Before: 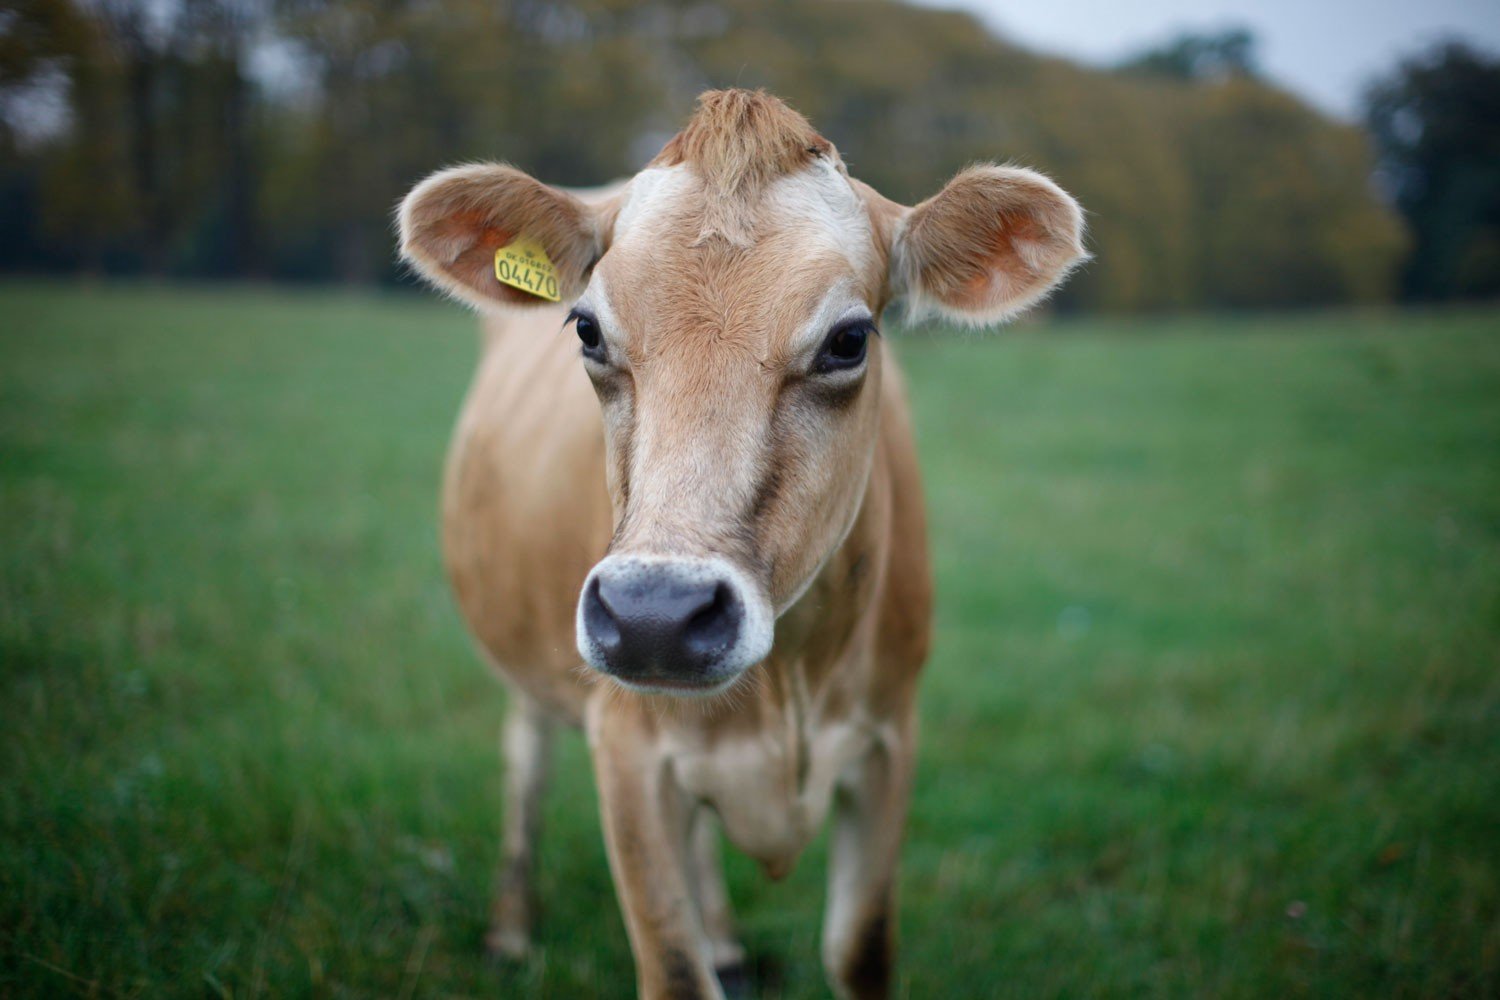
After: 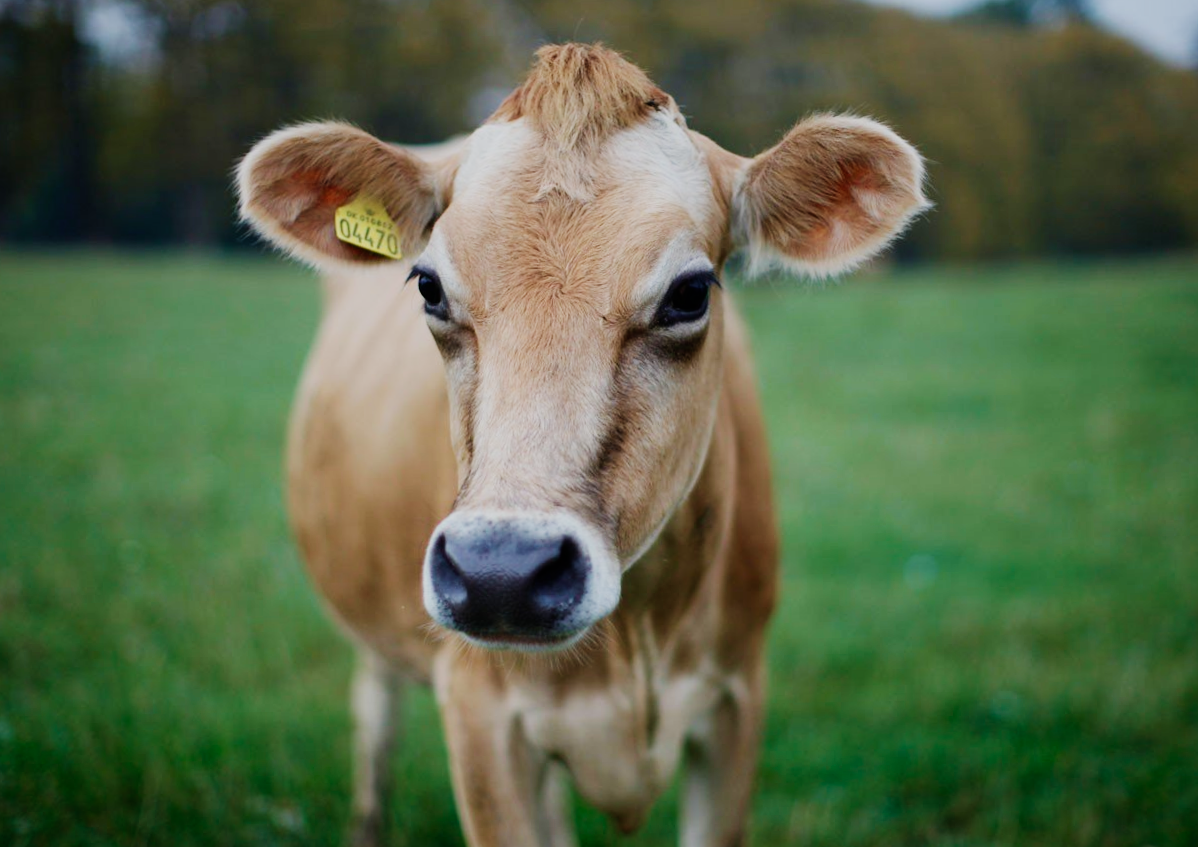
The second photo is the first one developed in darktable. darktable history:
crop: left 9.929%, top 3.475%, right 9.188%, bottom 9.529%
rotate and perspective: rotation -1°, crop left 0.011, crop right 0.989, crop top 0.025, crop bottom 0.975
sigmoid: skew -0.2, preserve hue 0%, red attenuation 0.1, red rotation 0.035, green attenuation 0.1, green rotation -0.017, blue attenuation 0.15, blue rotation -0.052, base primaries Rec2020
velvia: on, module defaults
